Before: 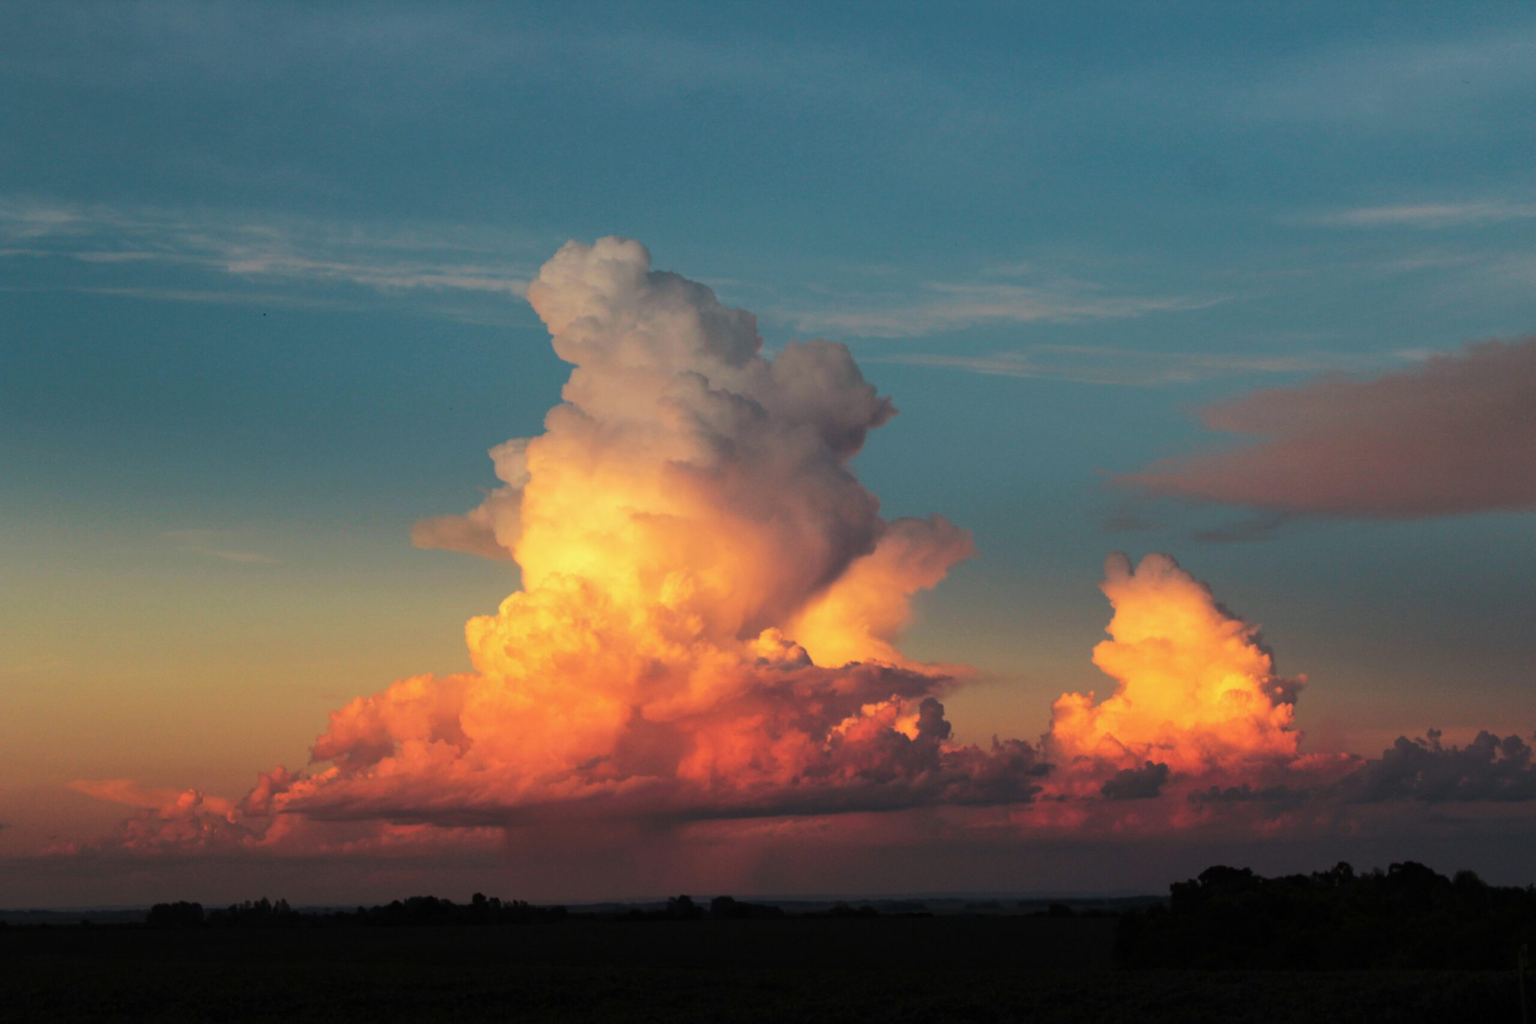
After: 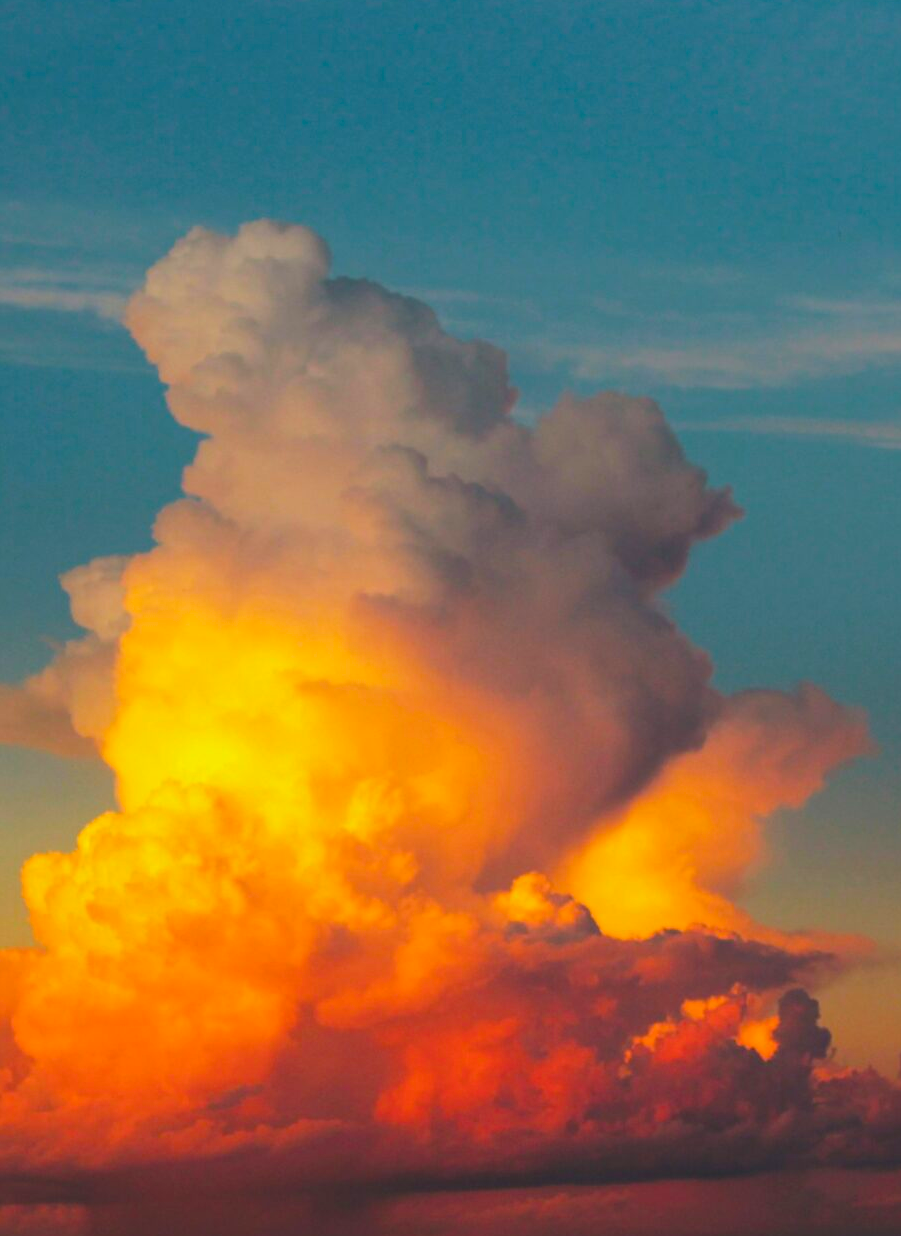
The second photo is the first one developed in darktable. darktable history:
crop and rotate: left 29.476%, top 10.214%, right 35.32%, bottom 17.333%
color balance rgb: perceptual saturation grading › global saturation 30%, global vibrance 20%
